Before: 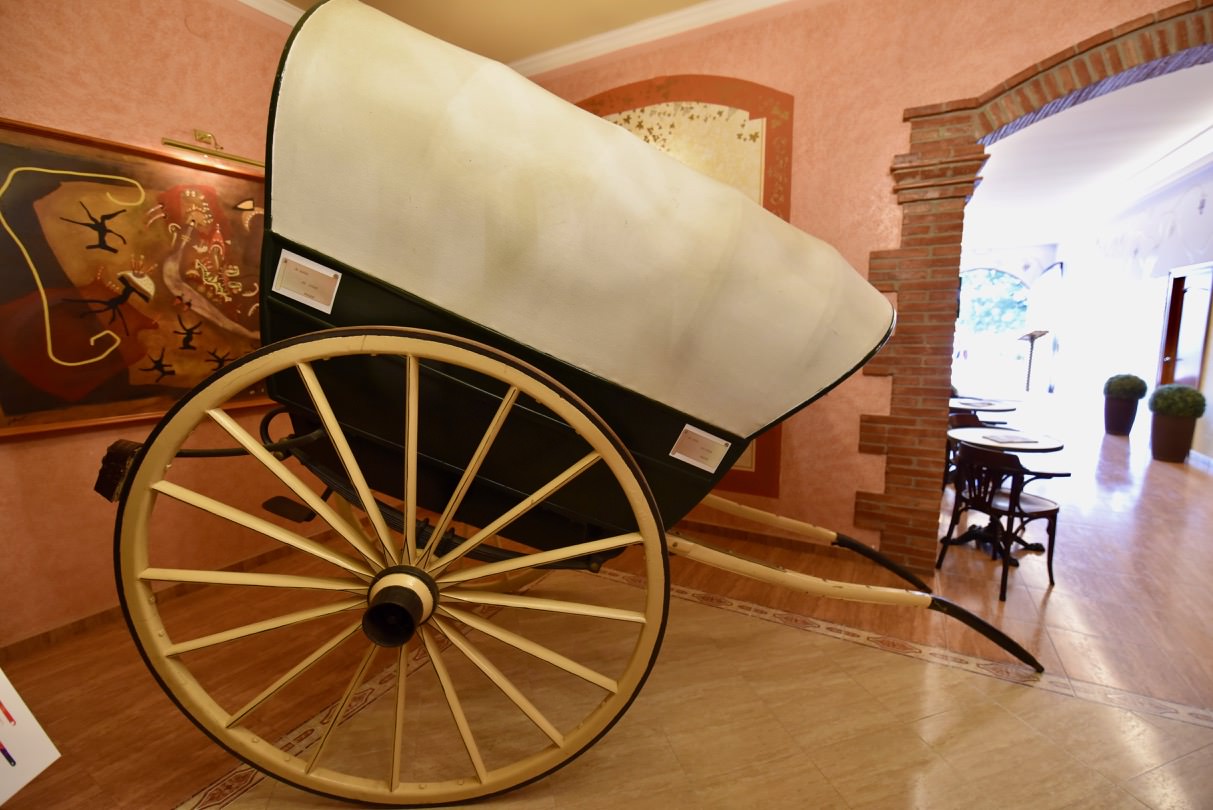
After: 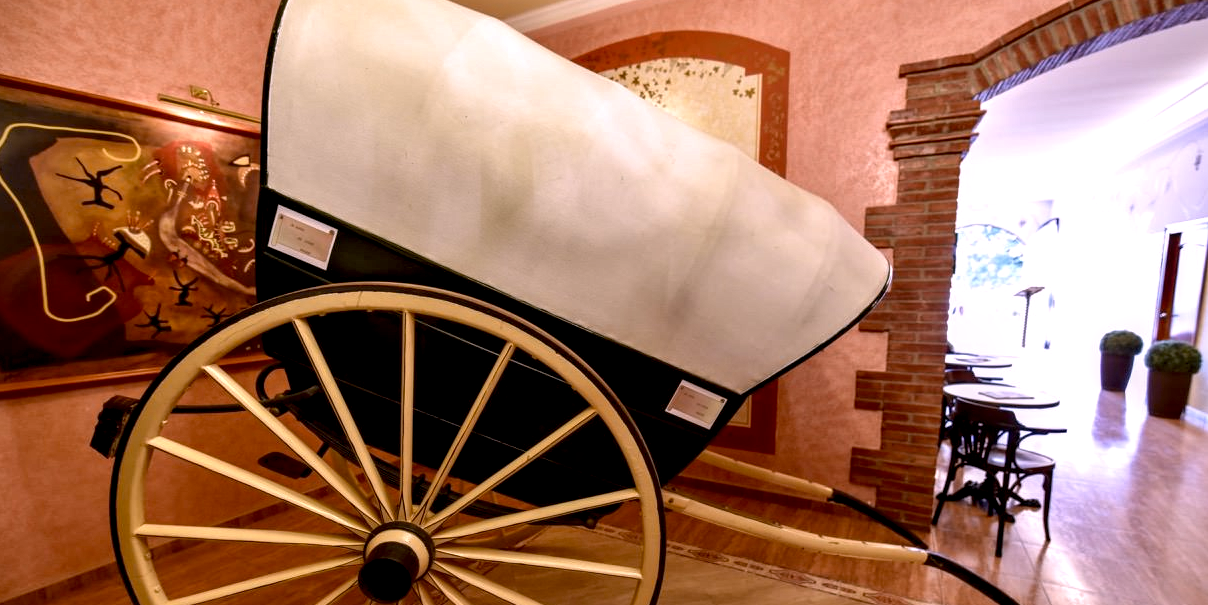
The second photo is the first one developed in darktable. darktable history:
crop: left 0.387%, top 5.469%, bottom 19.809%
local contrast: highlights 60%, shadows 60%, detail 160%
tone equalizer: on, module defaults
white balance: red 1.066, blue 1.119
